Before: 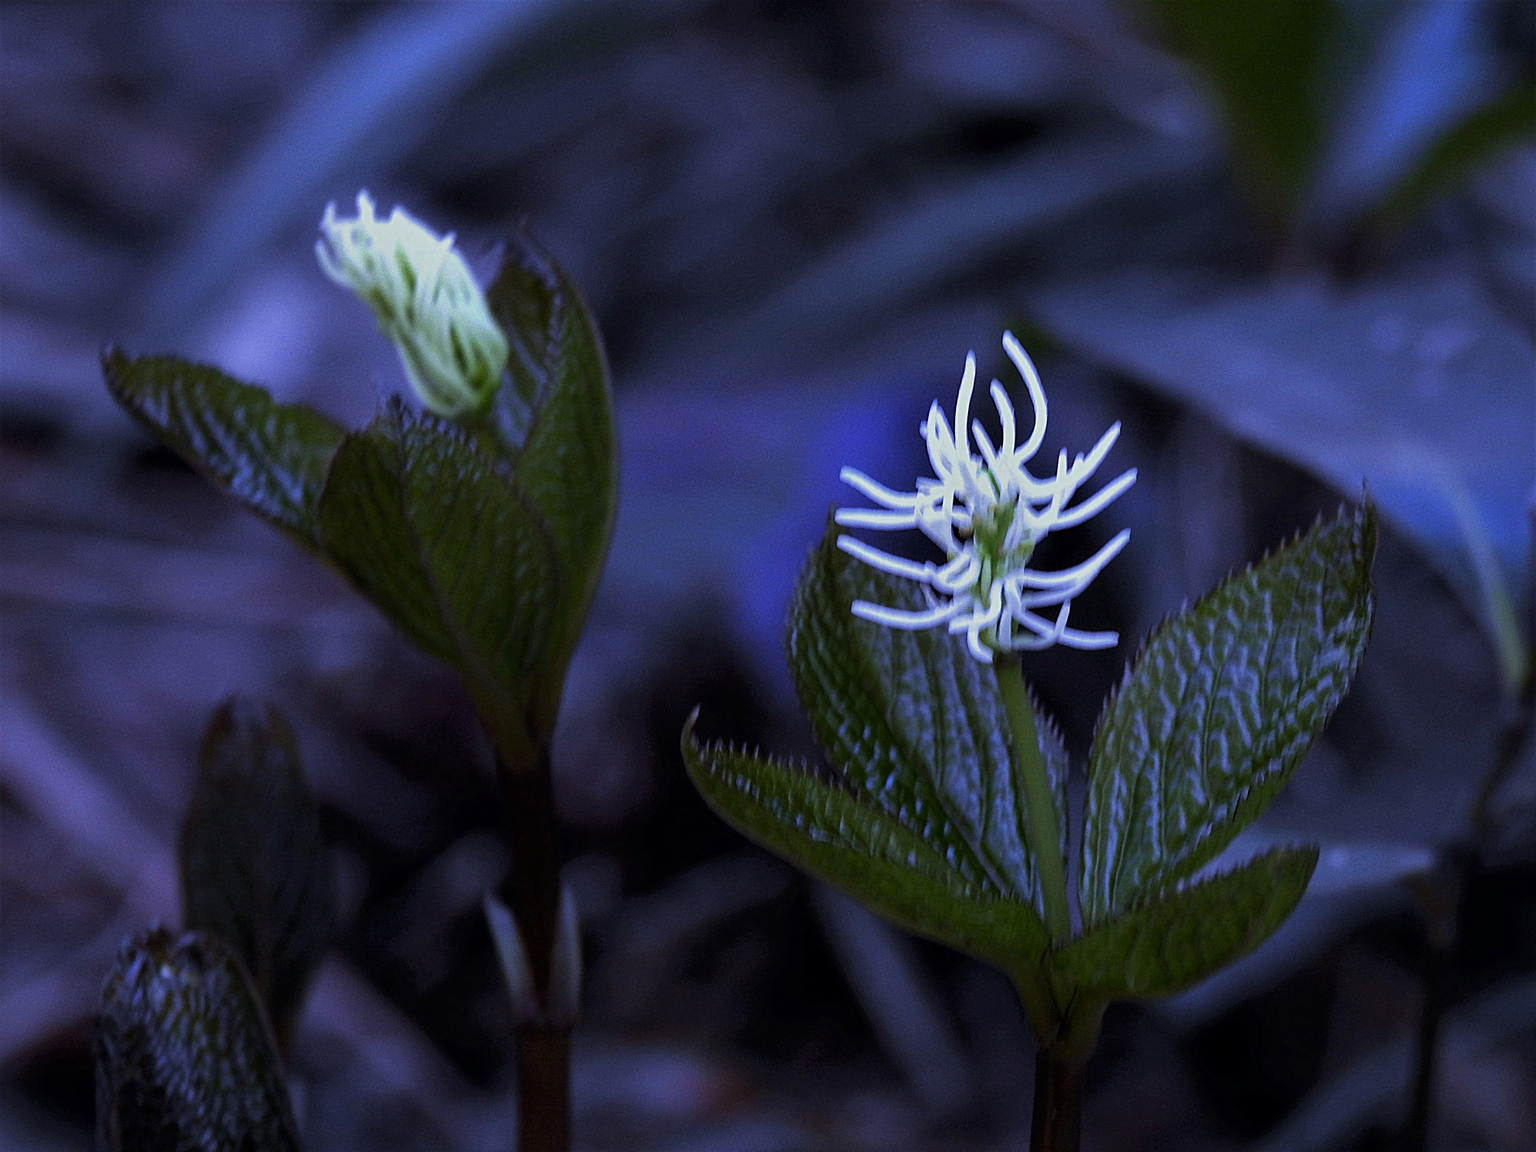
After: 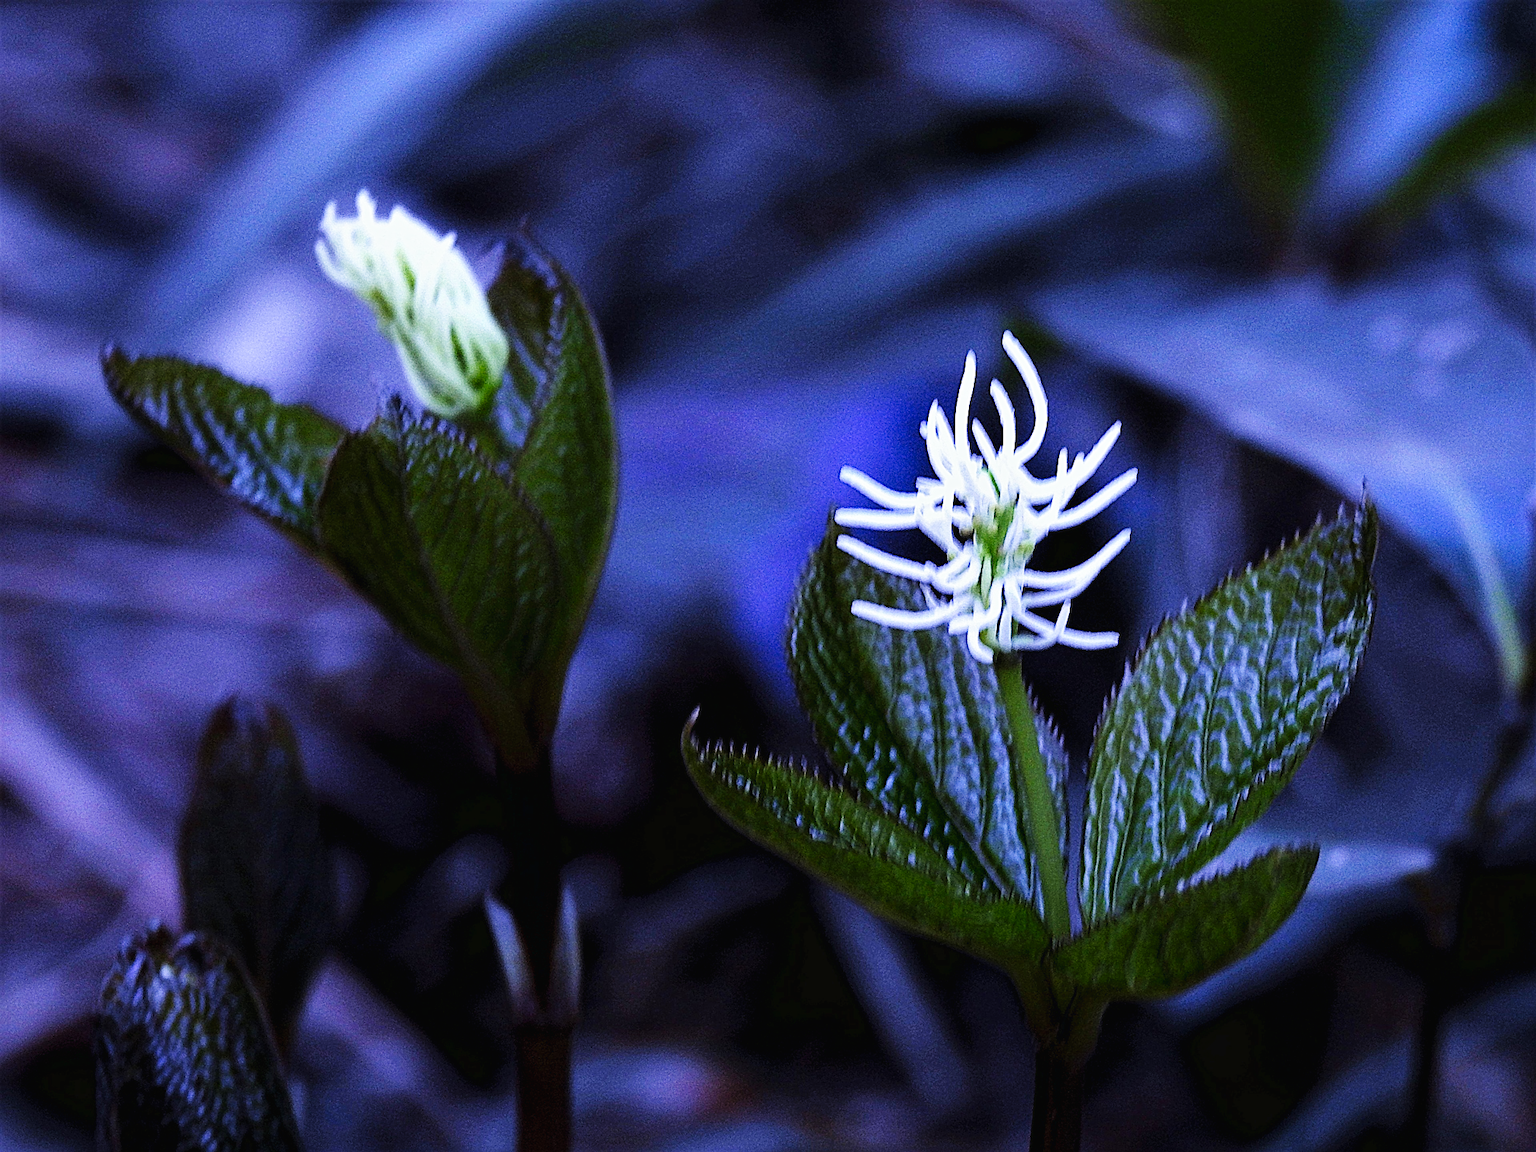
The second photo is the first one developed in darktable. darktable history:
exposure: compensate highlight preservation false
base curve: curves: ch0 [(0, 0.003) (0.001, 0.002) (0.006, 0.004) (0.02, 0.022) (0.048, 0.086) (0.094, 0.234) (0.162, 0.431) (0.258, 0.629) (0.385, 0.8) (0.548, 0.918) (0.751, 0.988) (1, 1)], preserve colors none
sharpen: on, module defaults
